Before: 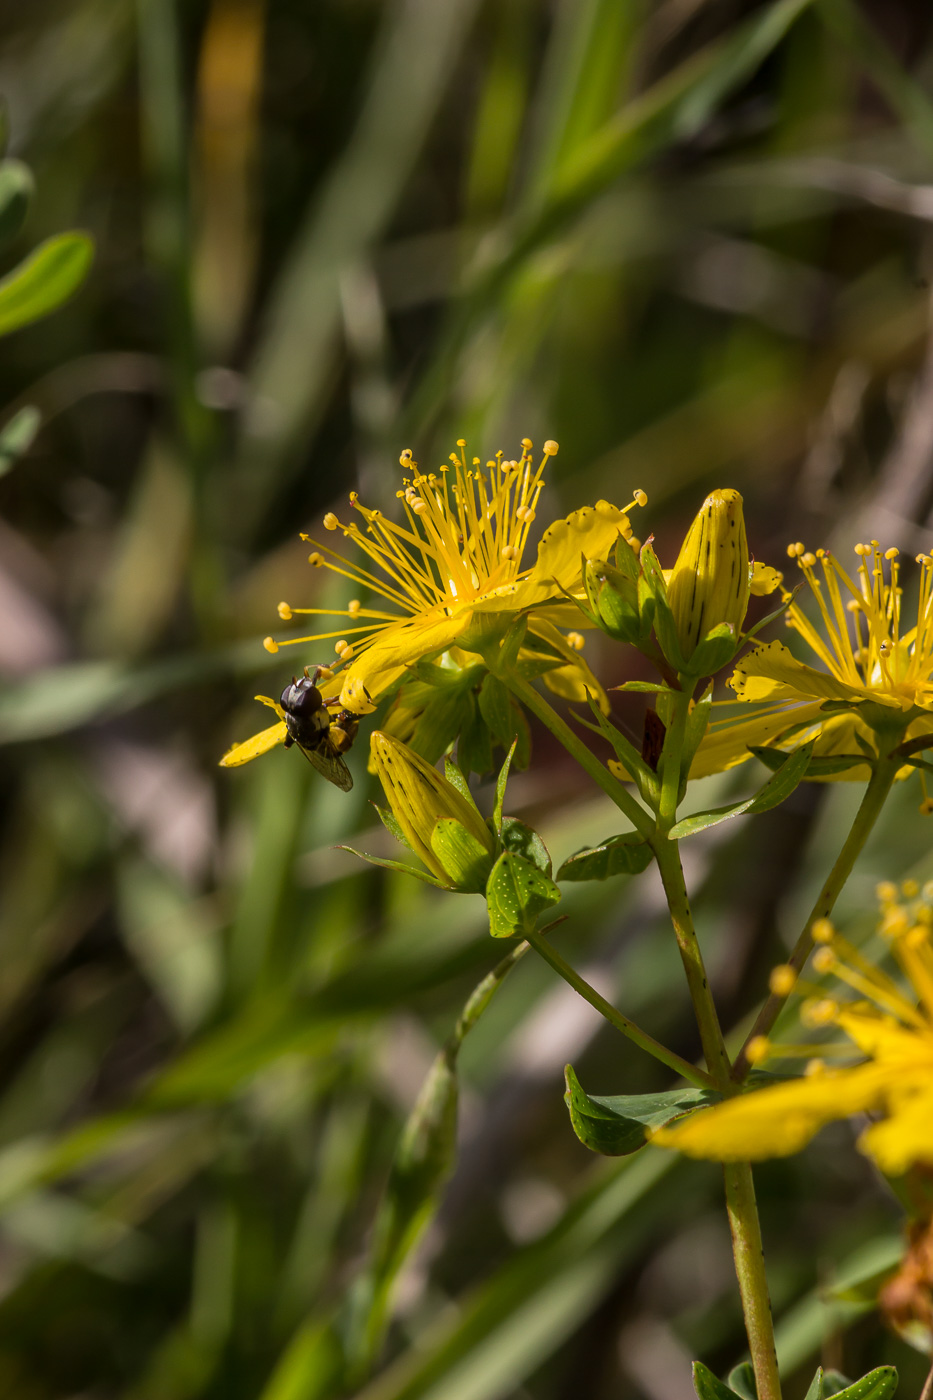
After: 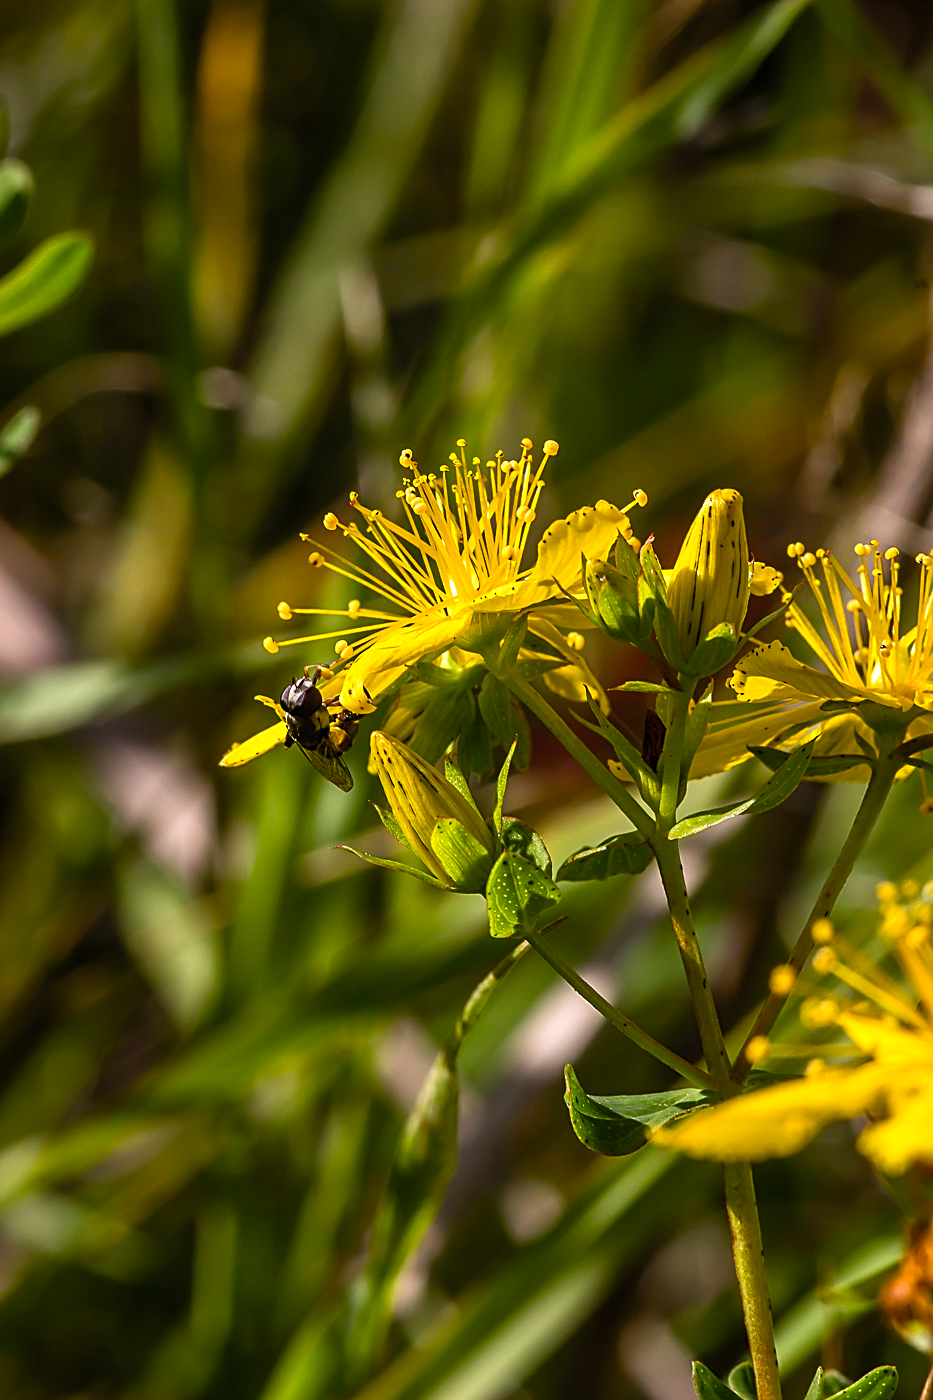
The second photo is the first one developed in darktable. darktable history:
color balance rgb: perceptual saturation grading › global saturation 20%, perceptual saturation grading › highlights -25.615%, perceptual saturation grading › shadows 50.041%, perceptual brilliance grading › global brilliance 14.381%, perceptual brilliance grading › shadows -34.371%
contrast brightness saturation: contrast 0.073, brightness 0.08, saturation 0.185
sharpen: amount 0.75
